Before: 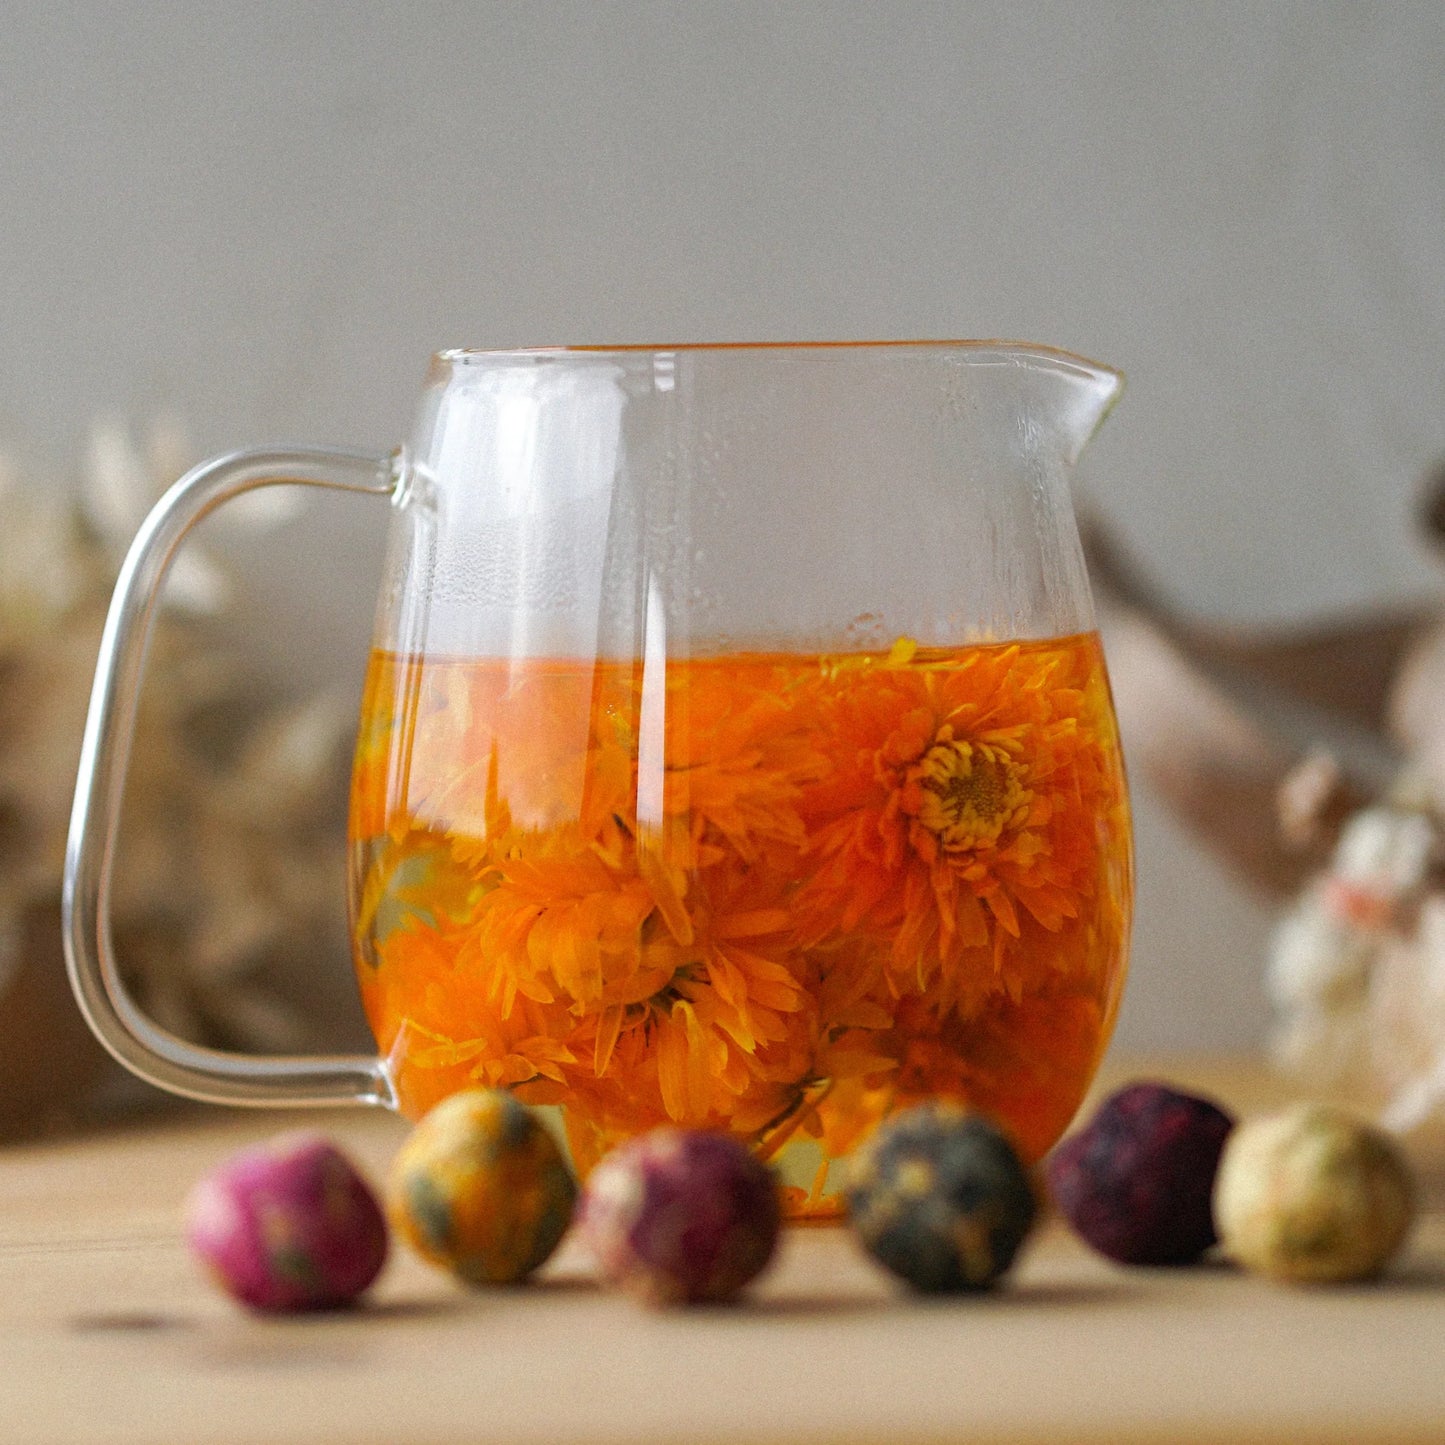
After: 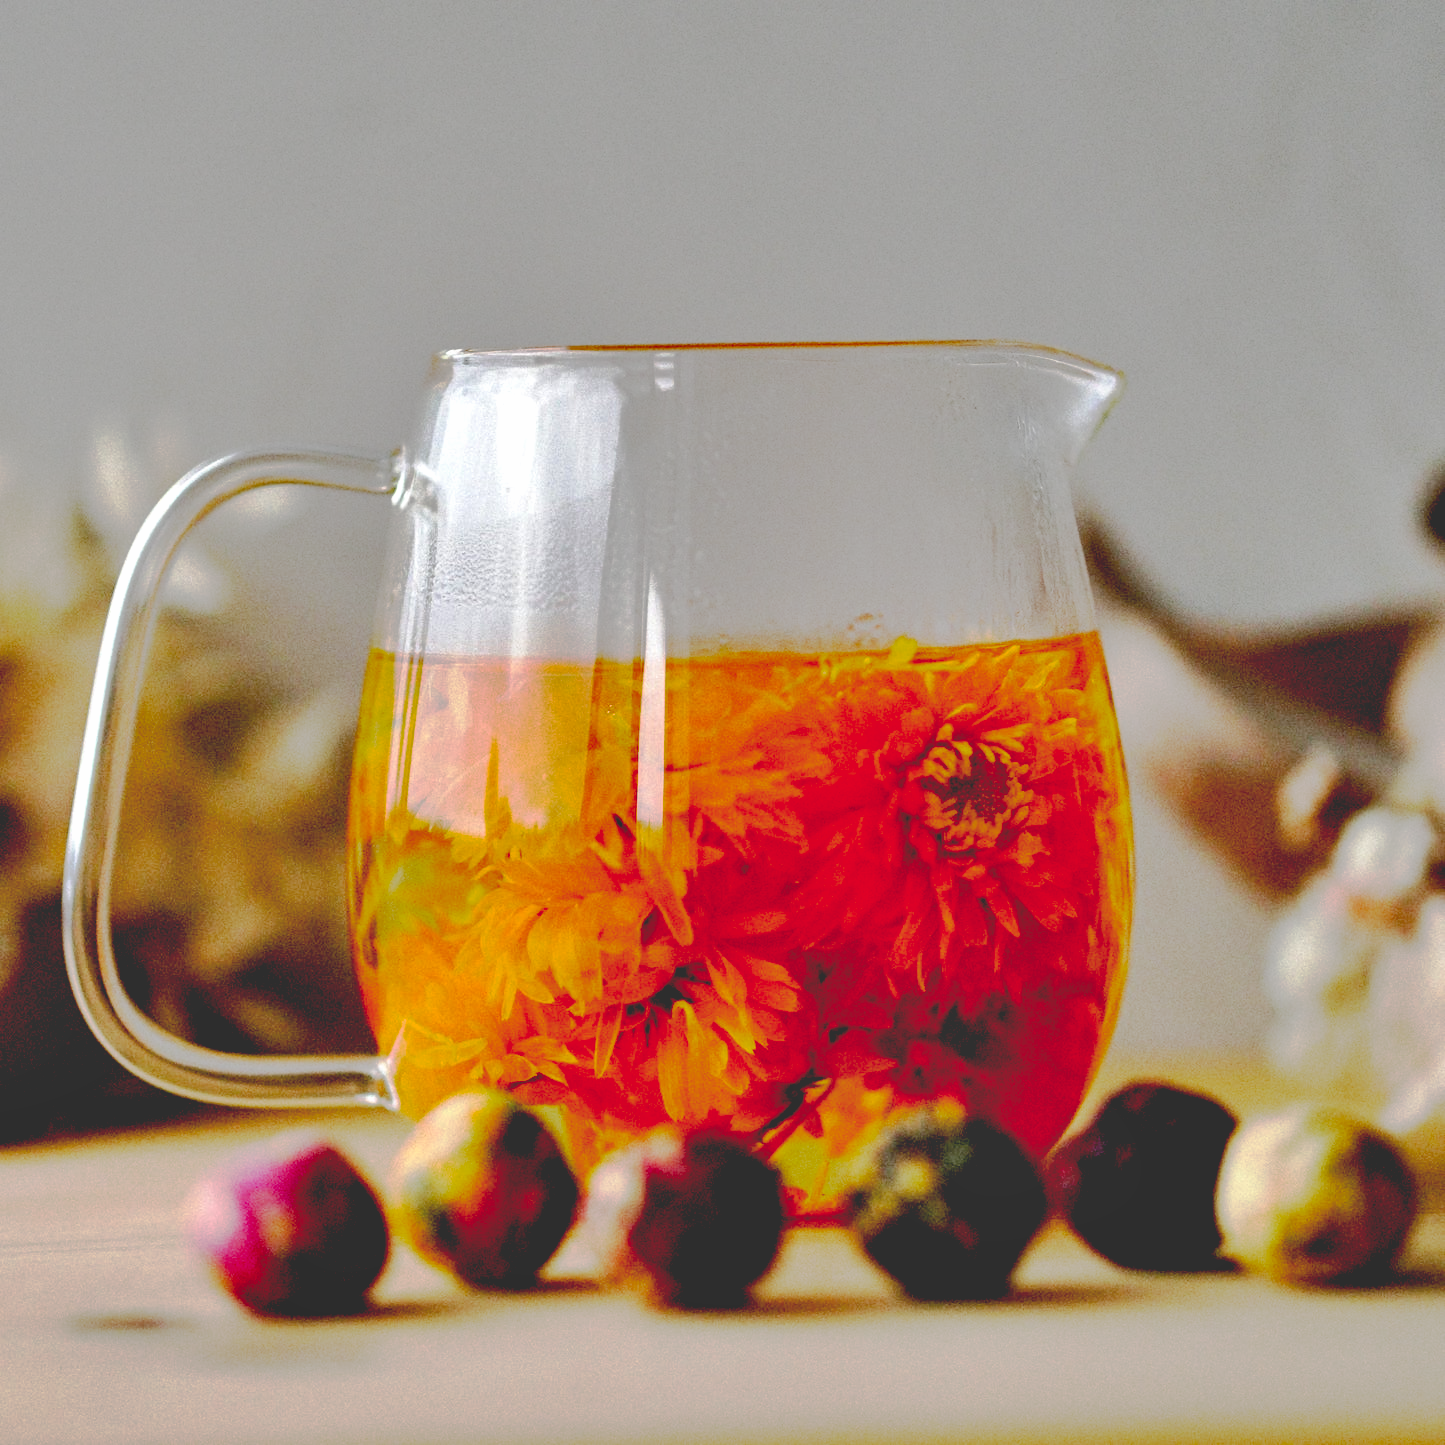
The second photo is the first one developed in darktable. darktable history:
base curve: curves: ch0 [(0.065, 0.026) (0.236, 0.358) (0.53, 0.546) (0.777, 0.841) (0.924, 0.992)], preserve colors none
shadows and highlights: highlights color adjustment 49.71%, soften with gaussian
